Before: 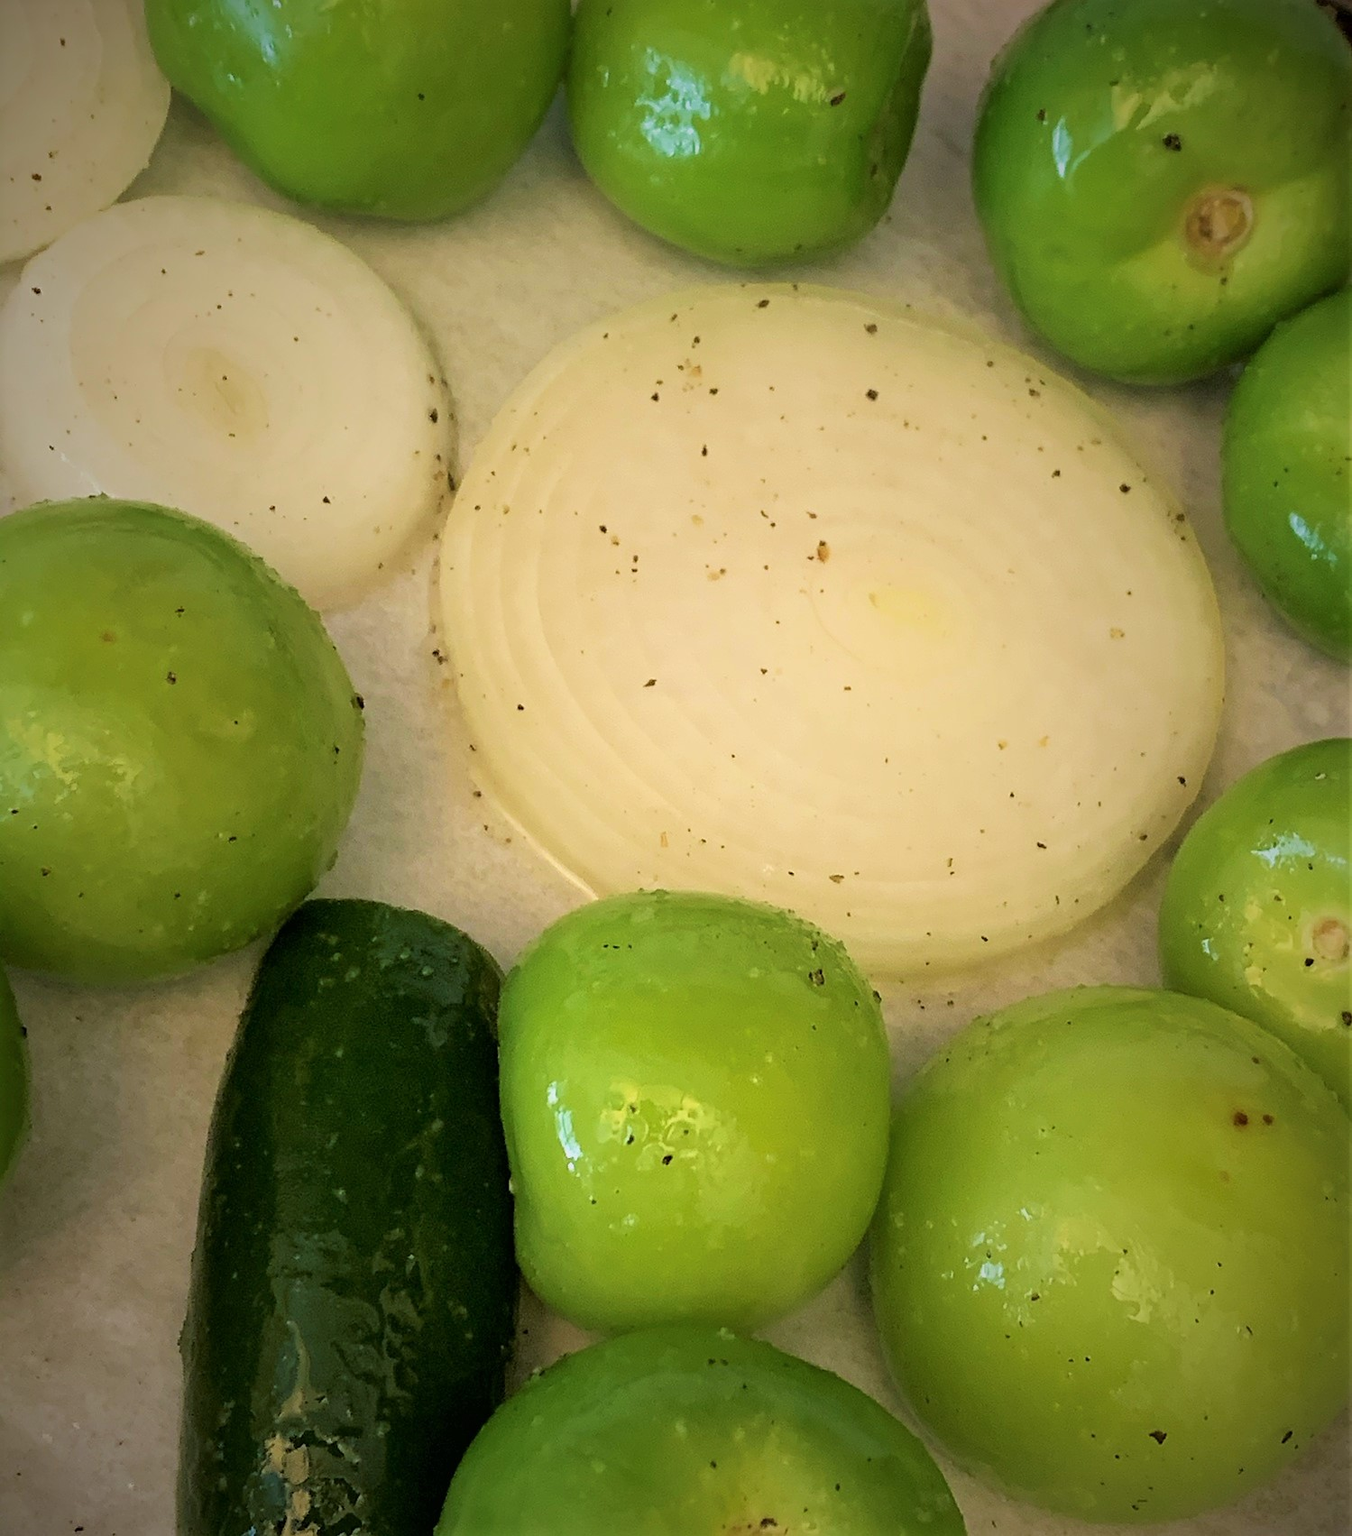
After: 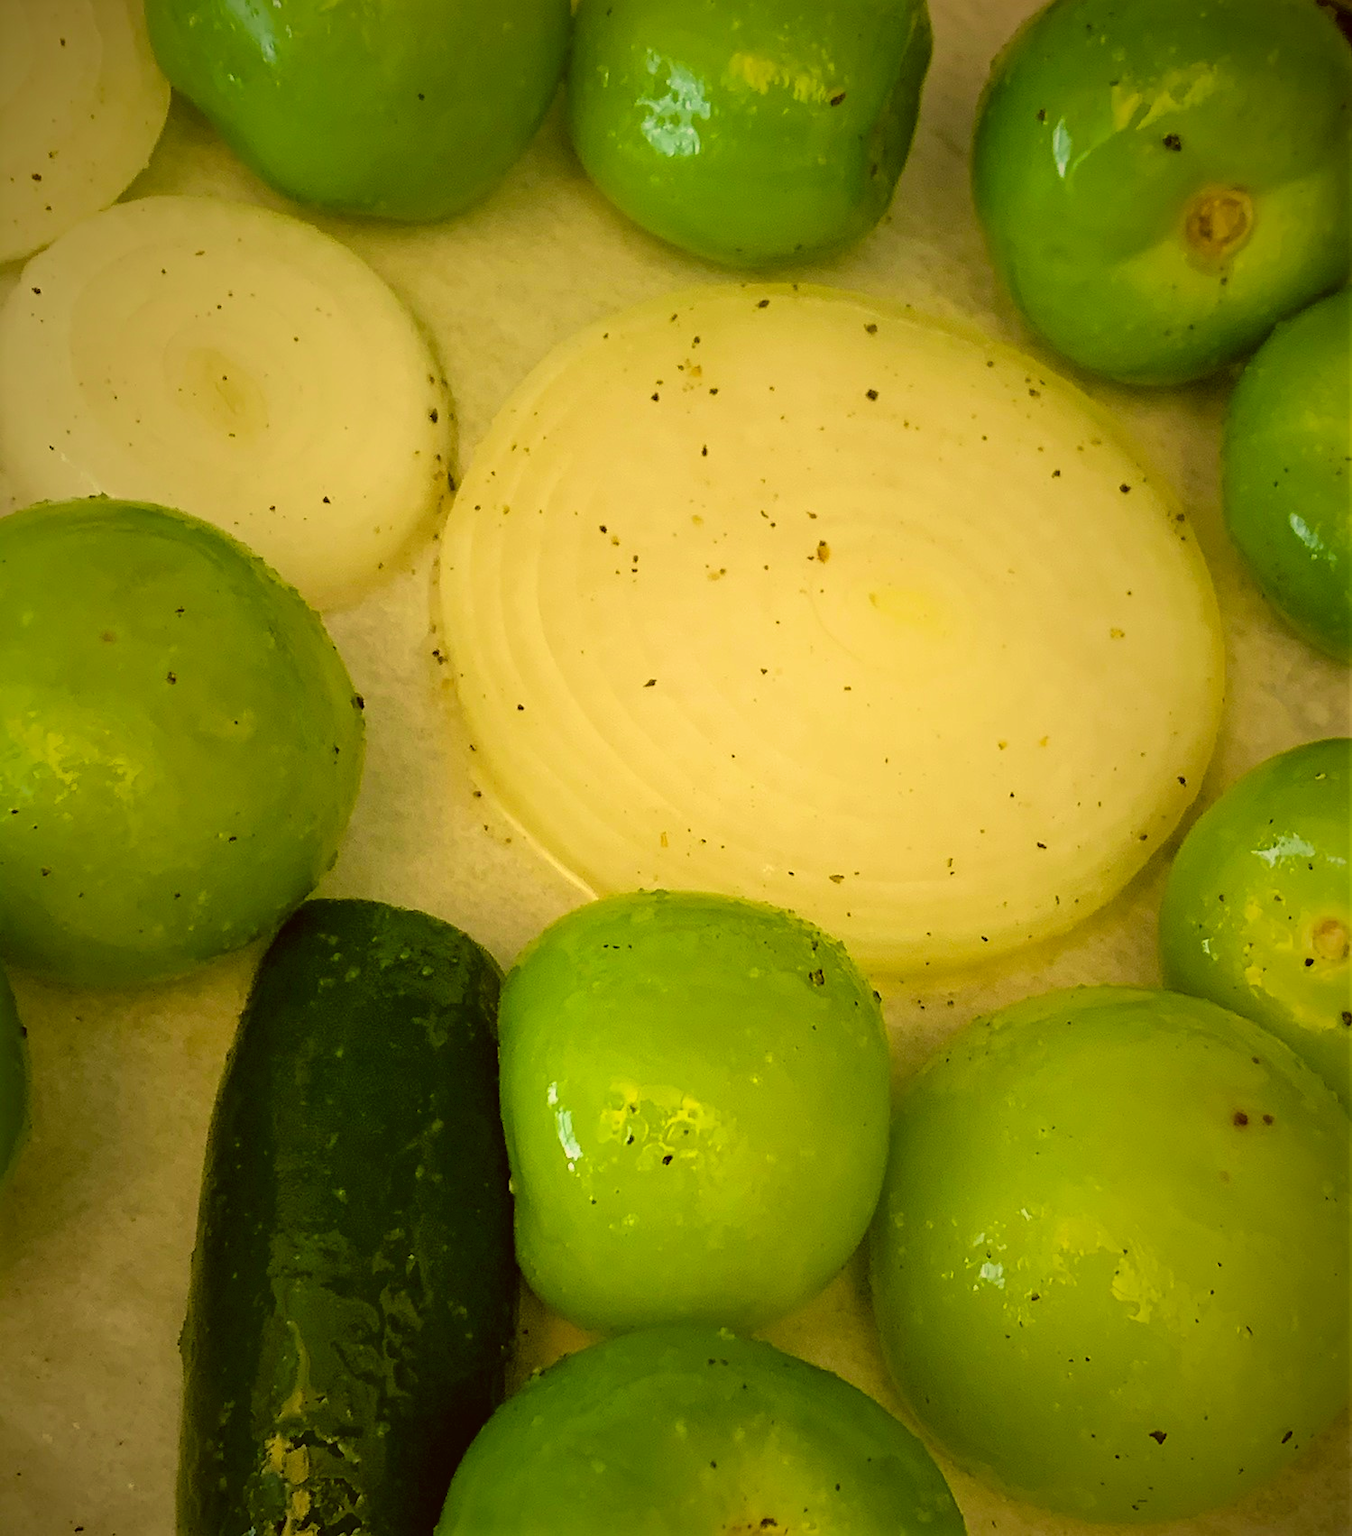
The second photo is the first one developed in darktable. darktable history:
velvia: on, module defaults
color correction: highlights a* 0.156, highlights b* 29.55, shadows a* -0.196, shadows b* 21.34
contrast equalizer: y [[0.524 ×6], [0.512 ×6], [0.379 ×6], [0 ×6], [0 ×6]], mix 0.137
